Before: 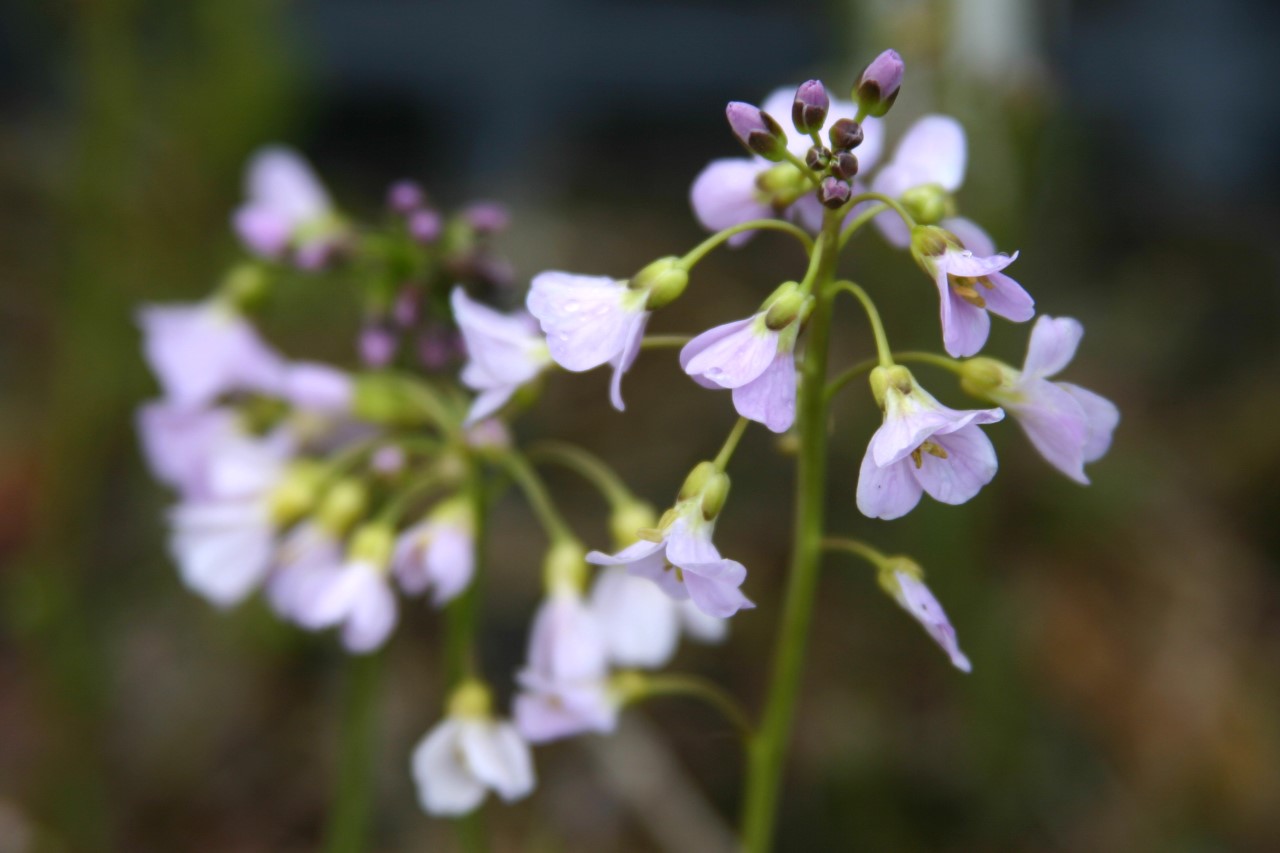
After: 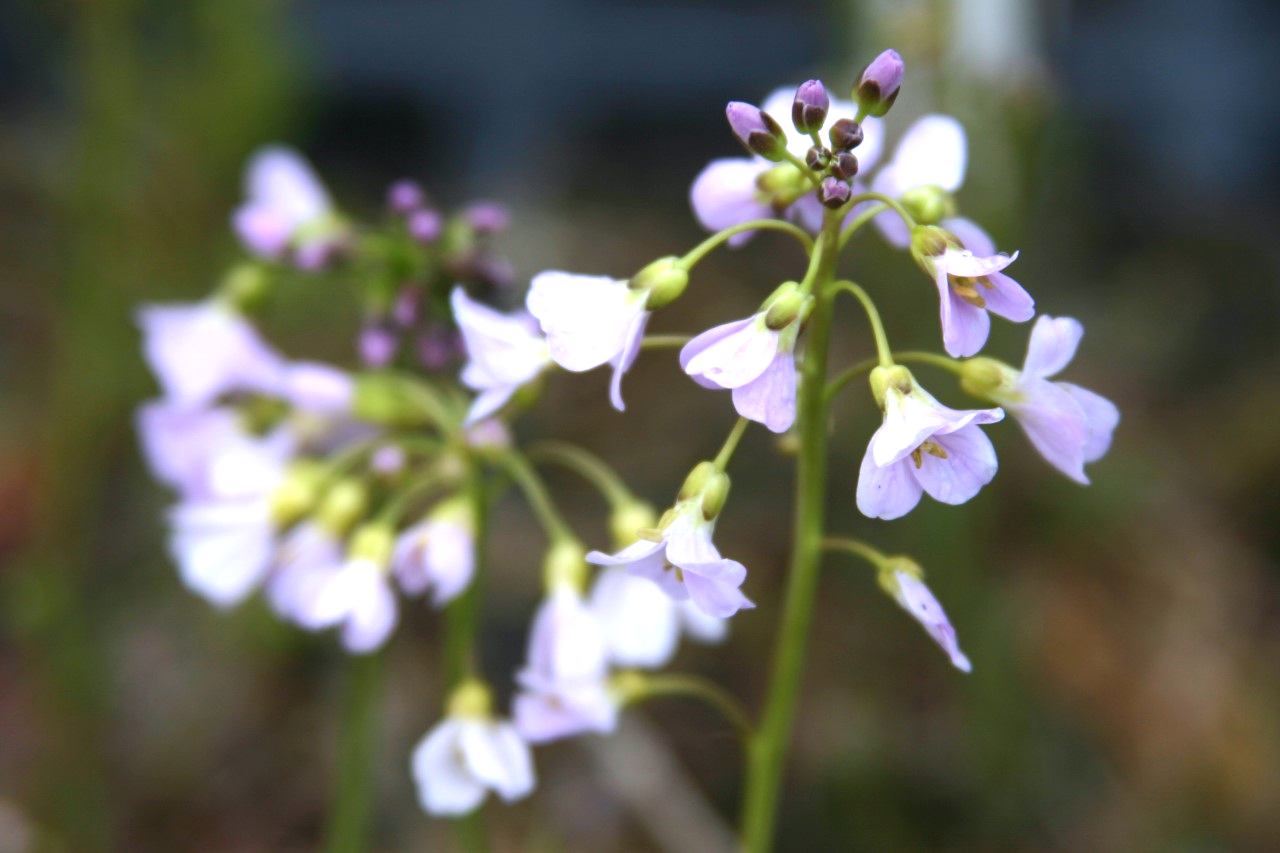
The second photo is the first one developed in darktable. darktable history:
exposure: exposure 0.559 EV, compensate highlight preservation false
color calibration: illuminant as shot in camera, x 0.358, y 0.373, temperature 4628.91 K
